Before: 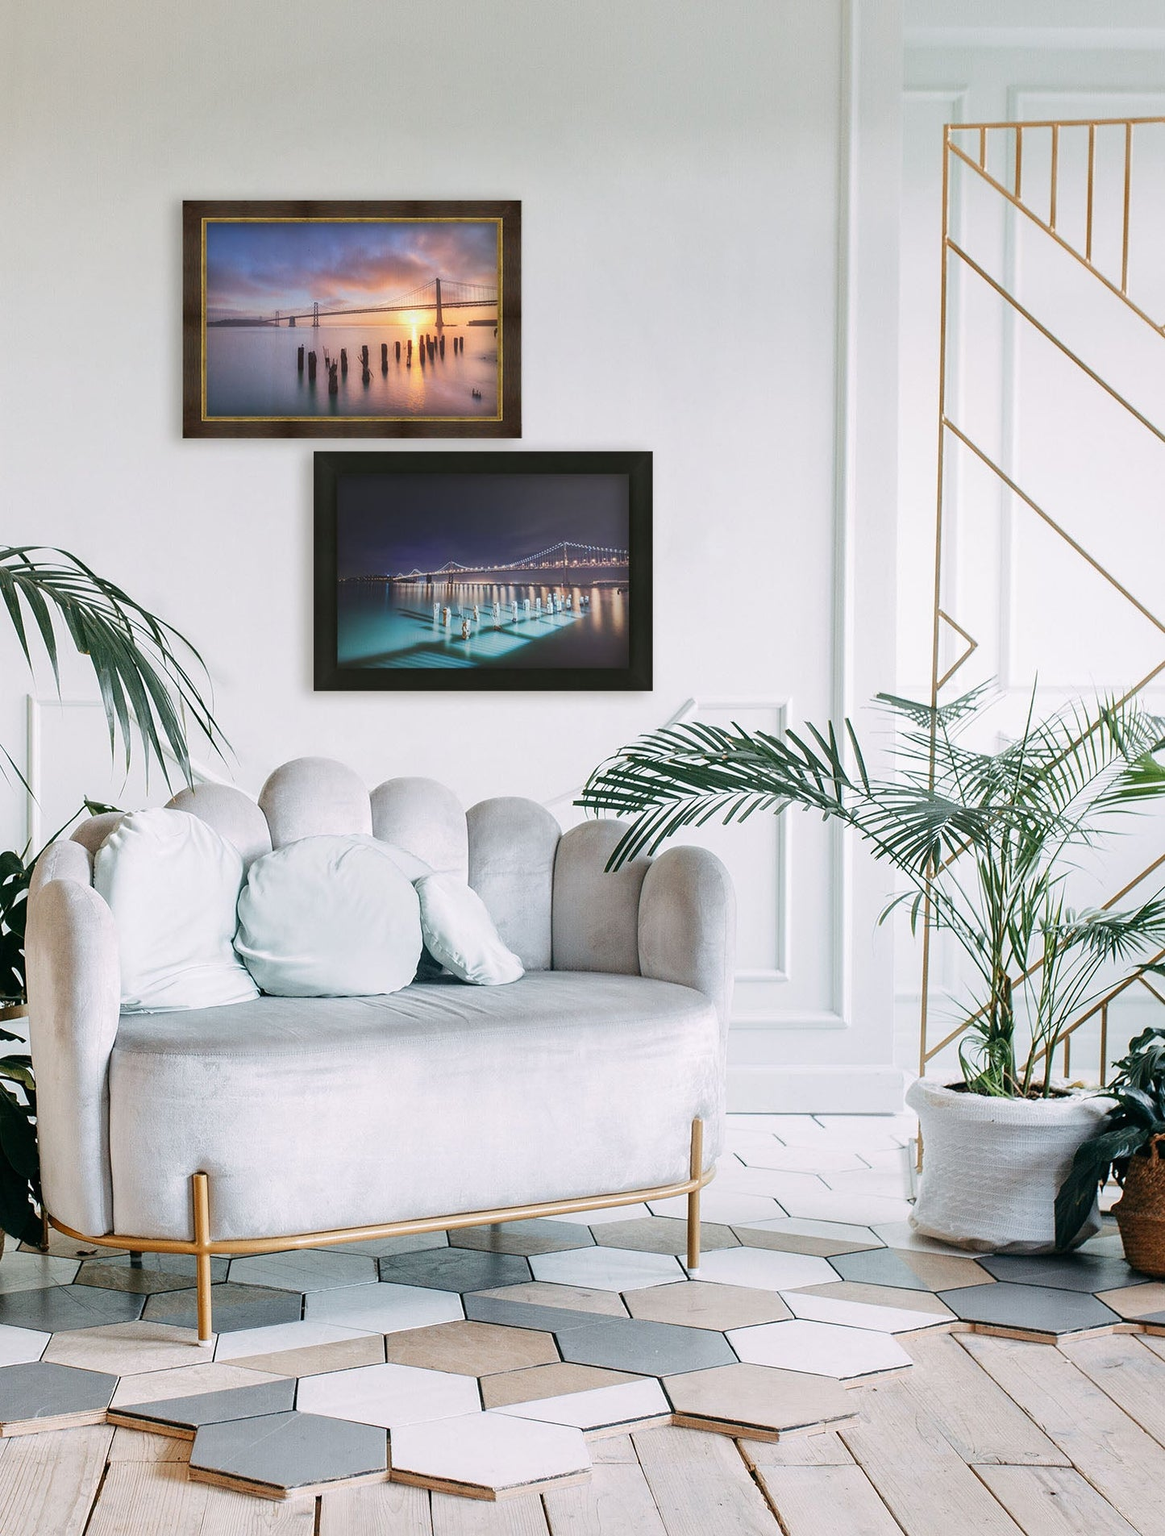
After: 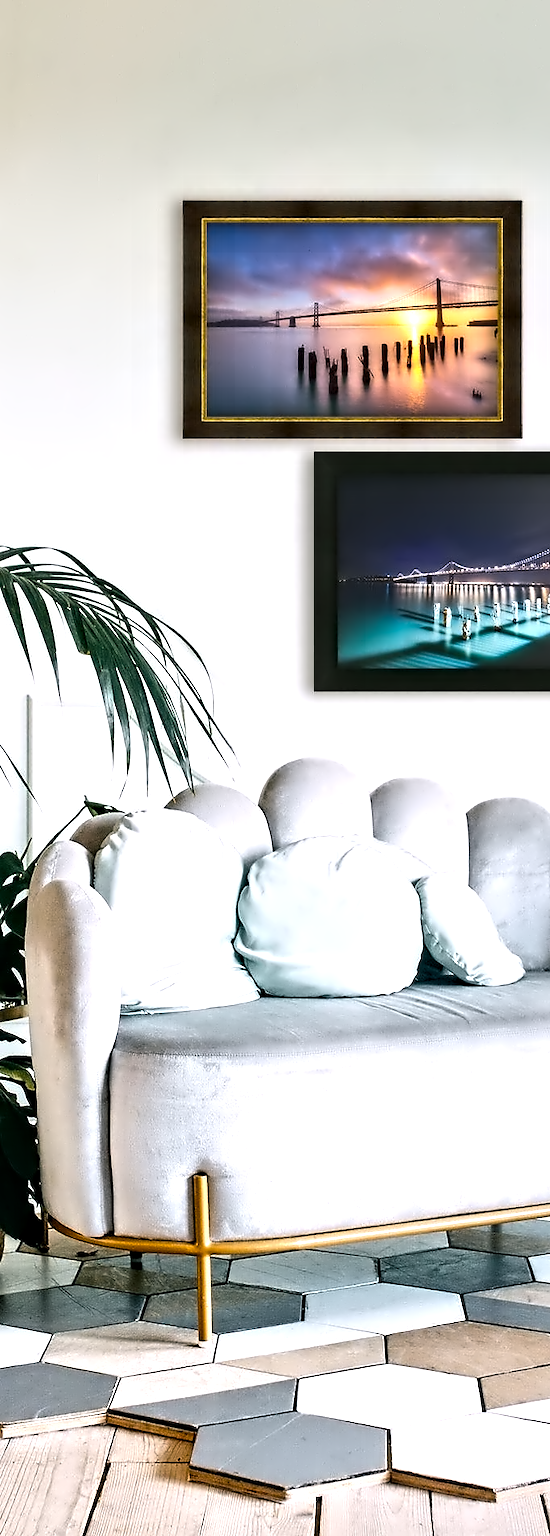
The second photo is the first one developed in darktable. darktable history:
crop and rotate: left 0.029%, top 0%, right 52.744%
contrast equalizer: octaves 7, y [[0.5, 0.542, 0.583, 0.625, 0.667, 0.708], [0.5 ×6], [0.5 ×6], [0, 0.033, 0.067, 0.1, 0.133, 0.167], [0, 0.05, 0.1, 0.15, 0.2, 0.25]]
color balance rgb: shadows lift › chroma 2.049%, shadows lift › hue 186.35°, linear chroma grading › global chroma 15.336%, perceptual saturation grading › global saturation 19.513%, perceptual brilliance grading › global brilliance 15.303%, perceptual brilliance grading › shadows -35.021%, global vibrance 20%
